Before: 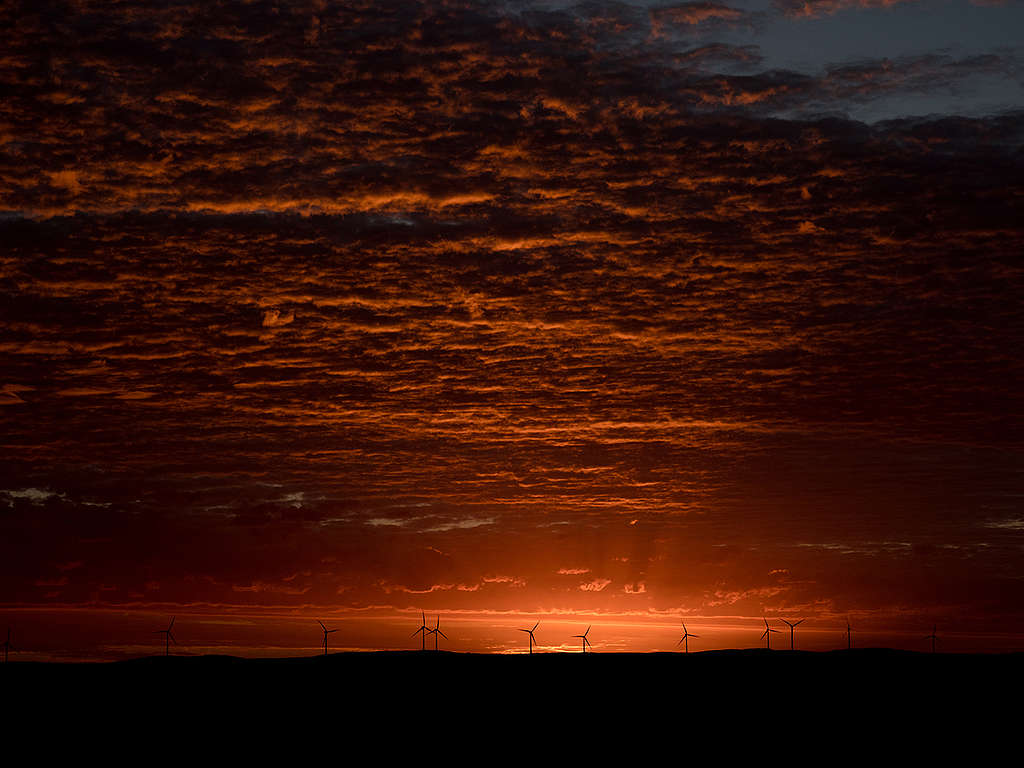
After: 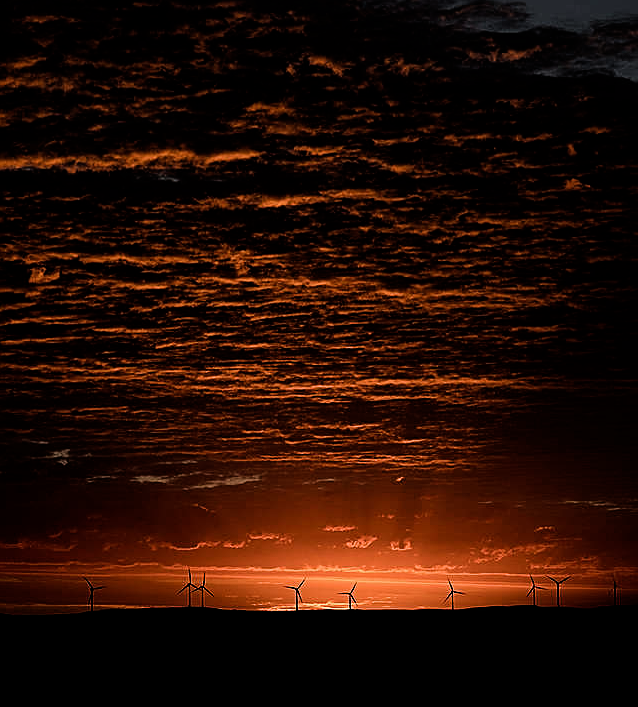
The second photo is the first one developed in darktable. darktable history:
crop and rotate: left 22.918%, top 5.629%, right 14.711%, bottom 2.247%
sharpen: on, module defaults
filmic rgb: black relative exposure -5 EV, white relative exposure 3.5 EV, hardness 3.19, contrast 1.3, highlights saturation mix -50%
